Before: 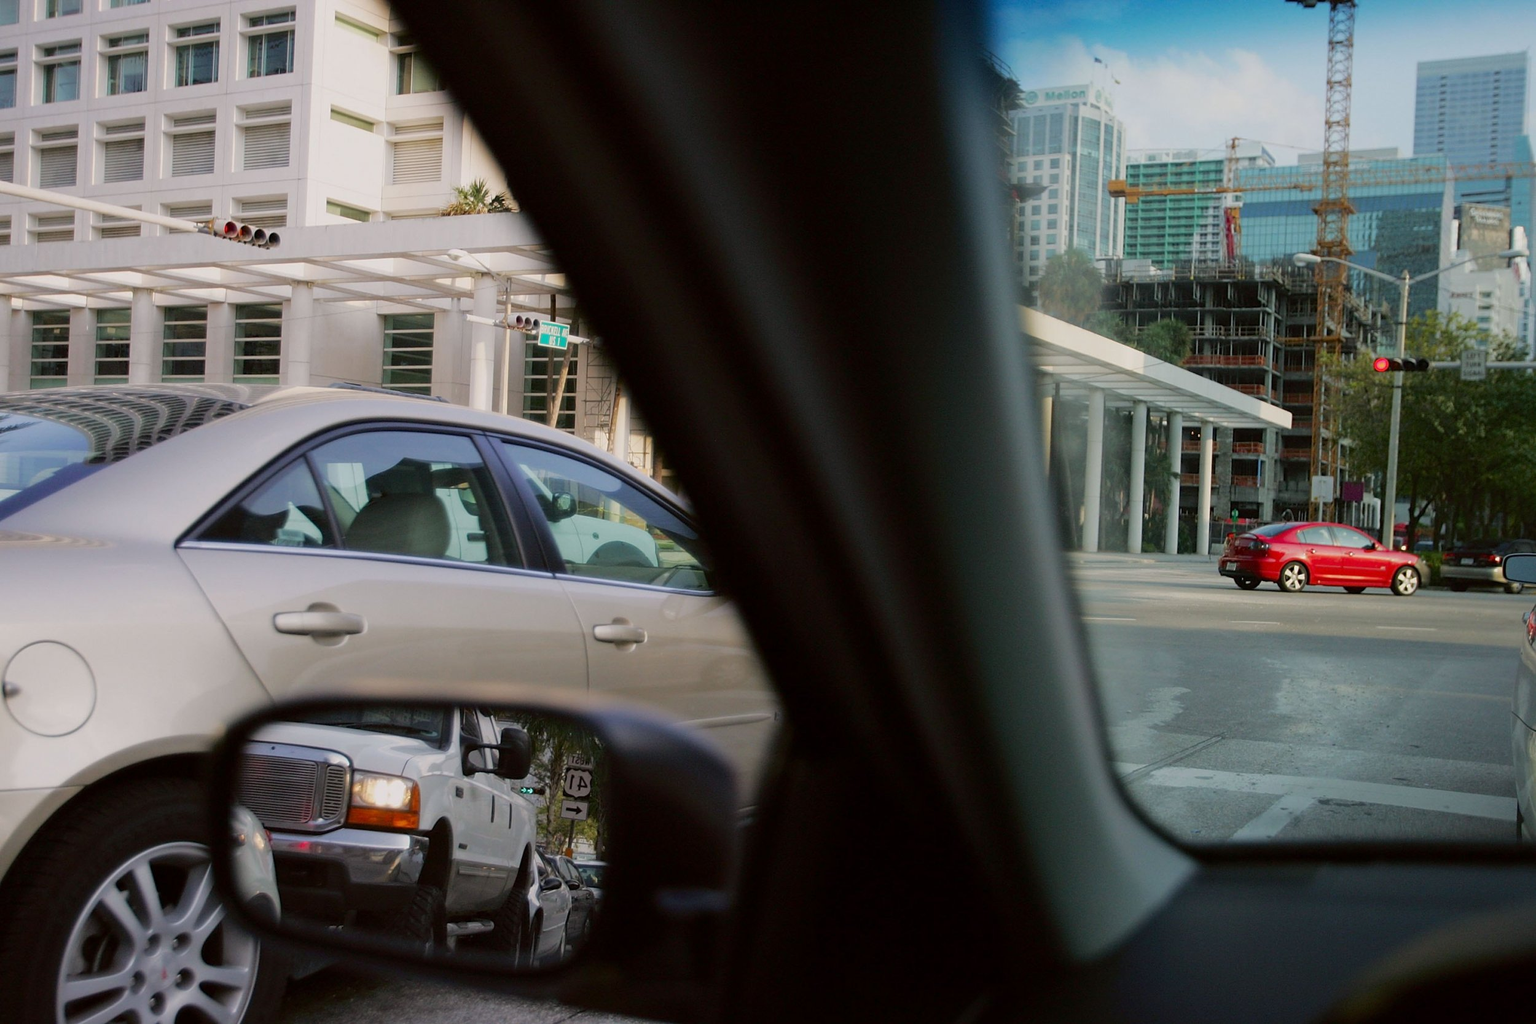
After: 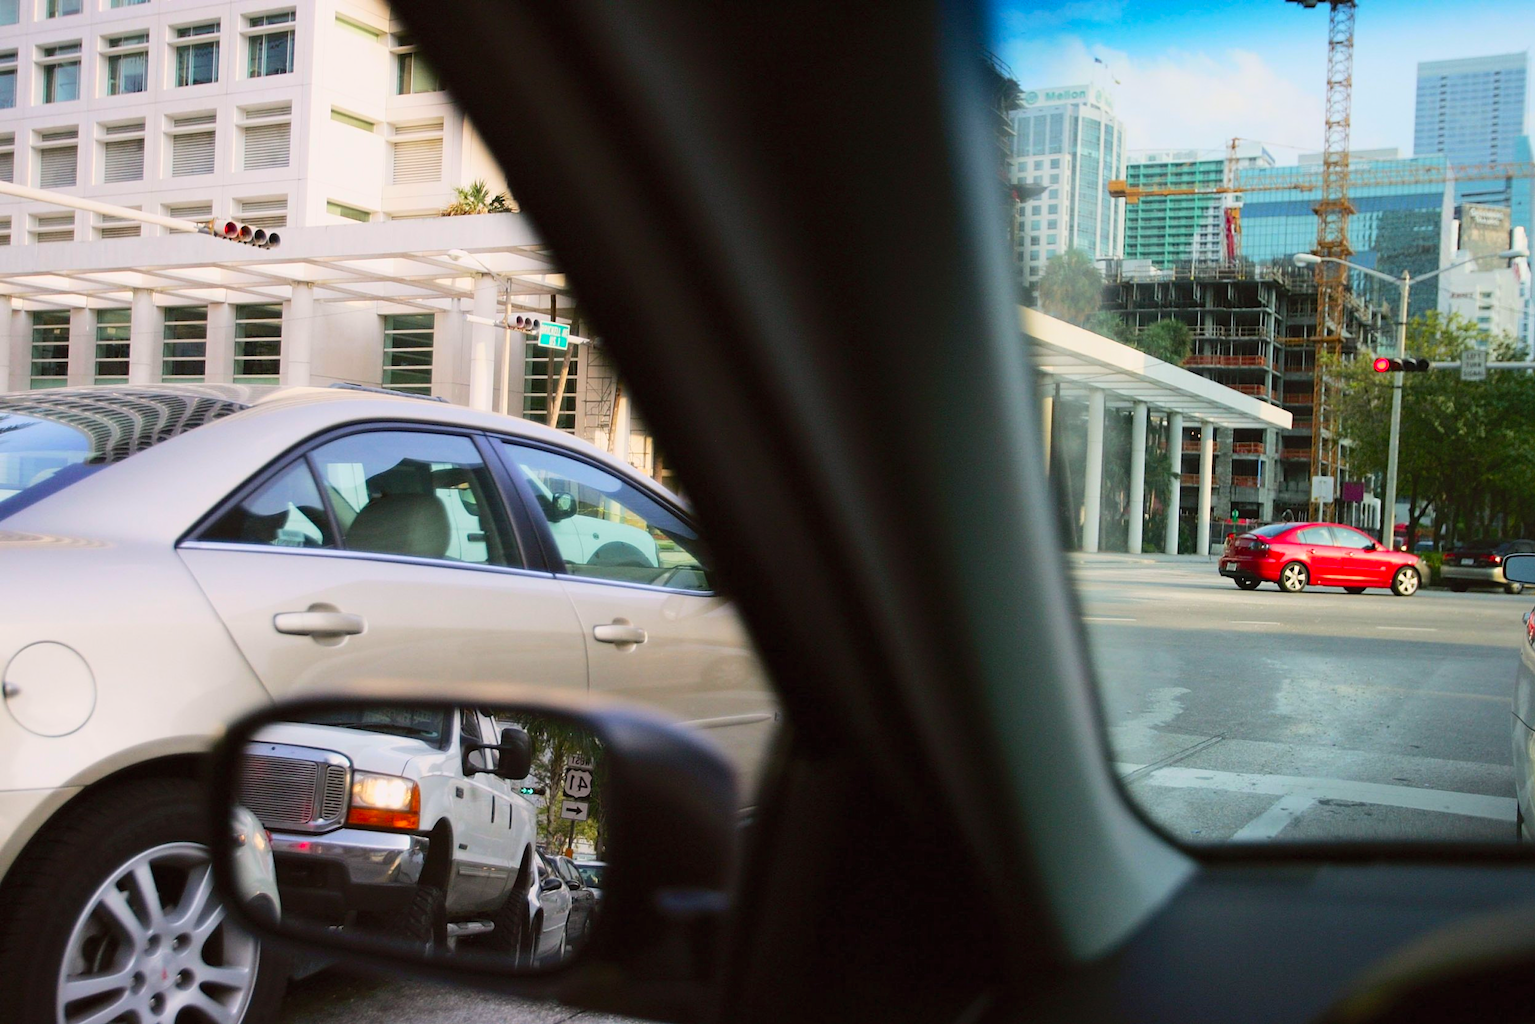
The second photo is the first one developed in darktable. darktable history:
contrast brightness saturation: contrast 0.241, brightness 0.255, saturation 0.383
